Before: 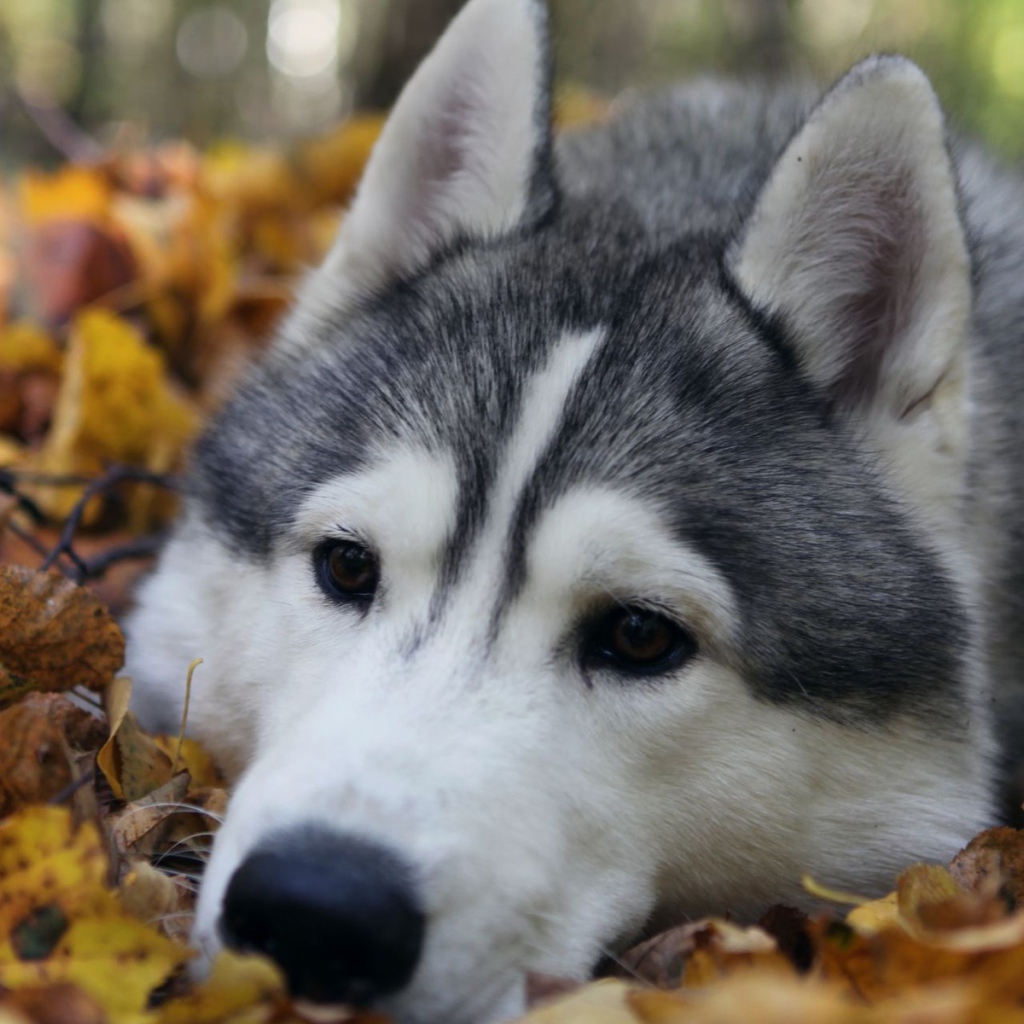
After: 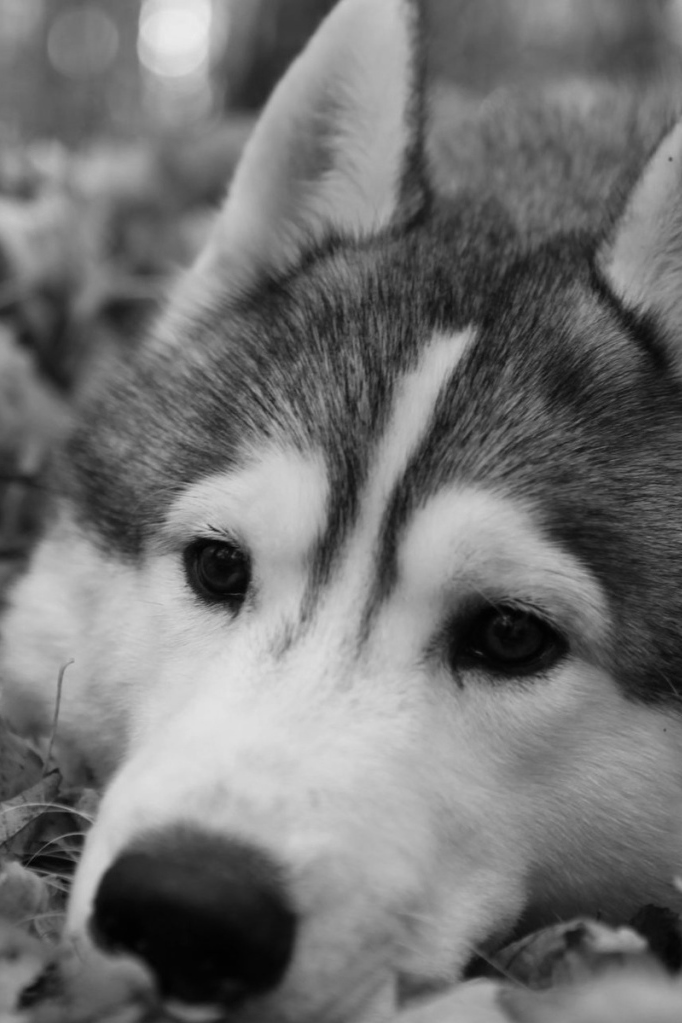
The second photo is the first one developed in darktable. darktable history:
crop and rotate: left 12.673%, right 20.66%
monochrome: on, module defaults
white balance: red 1.009, blue 0.985
